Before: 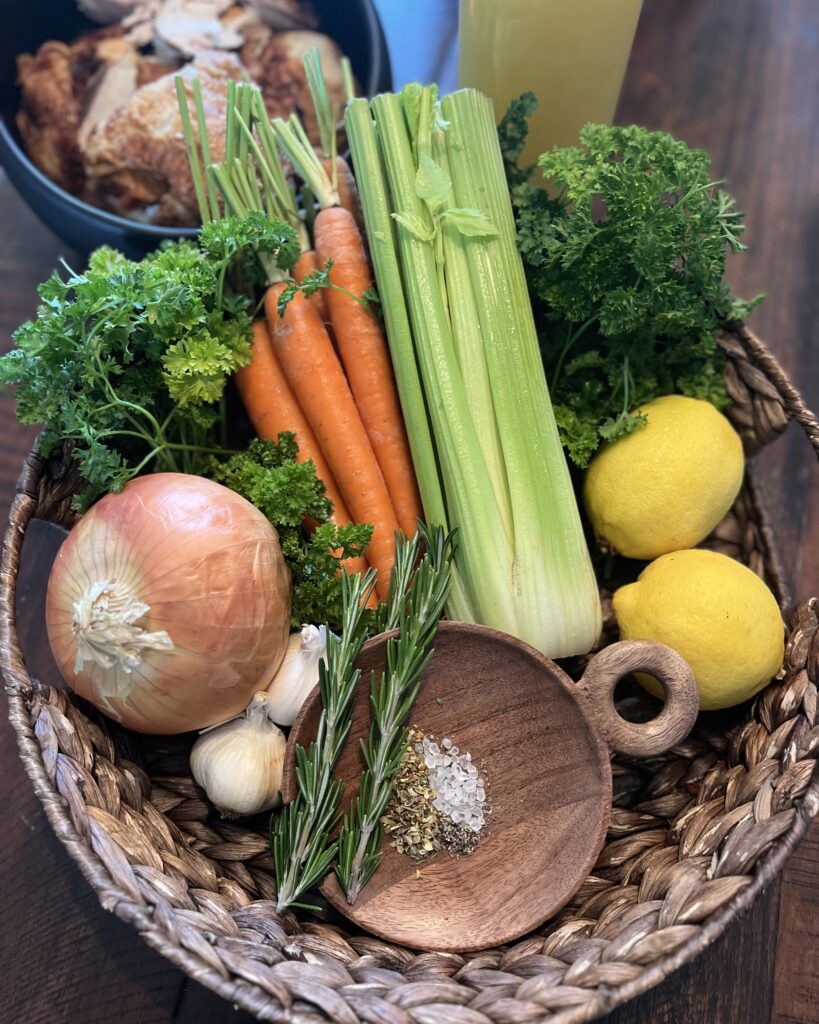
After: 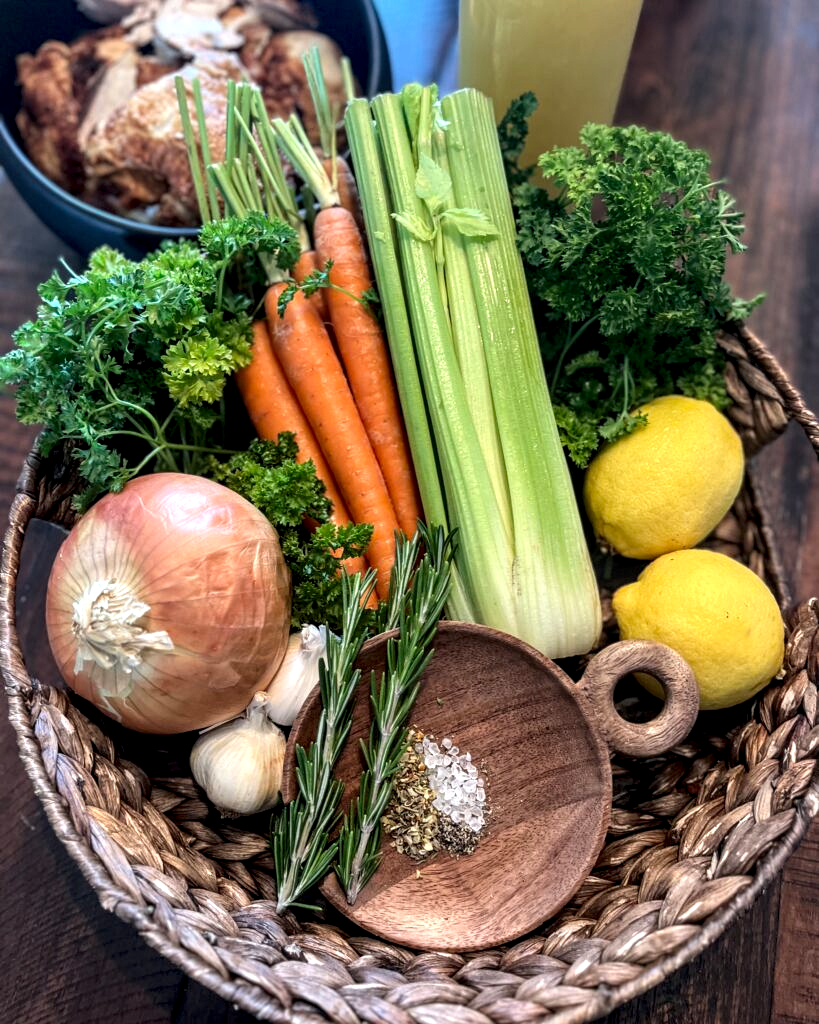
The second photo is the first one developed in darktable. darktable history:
local contrast: highlights 60%, shadows 63%, detail 160%
color zones: curves: ch1 [(0.25, 0.5) (0.747, 0.71)]
